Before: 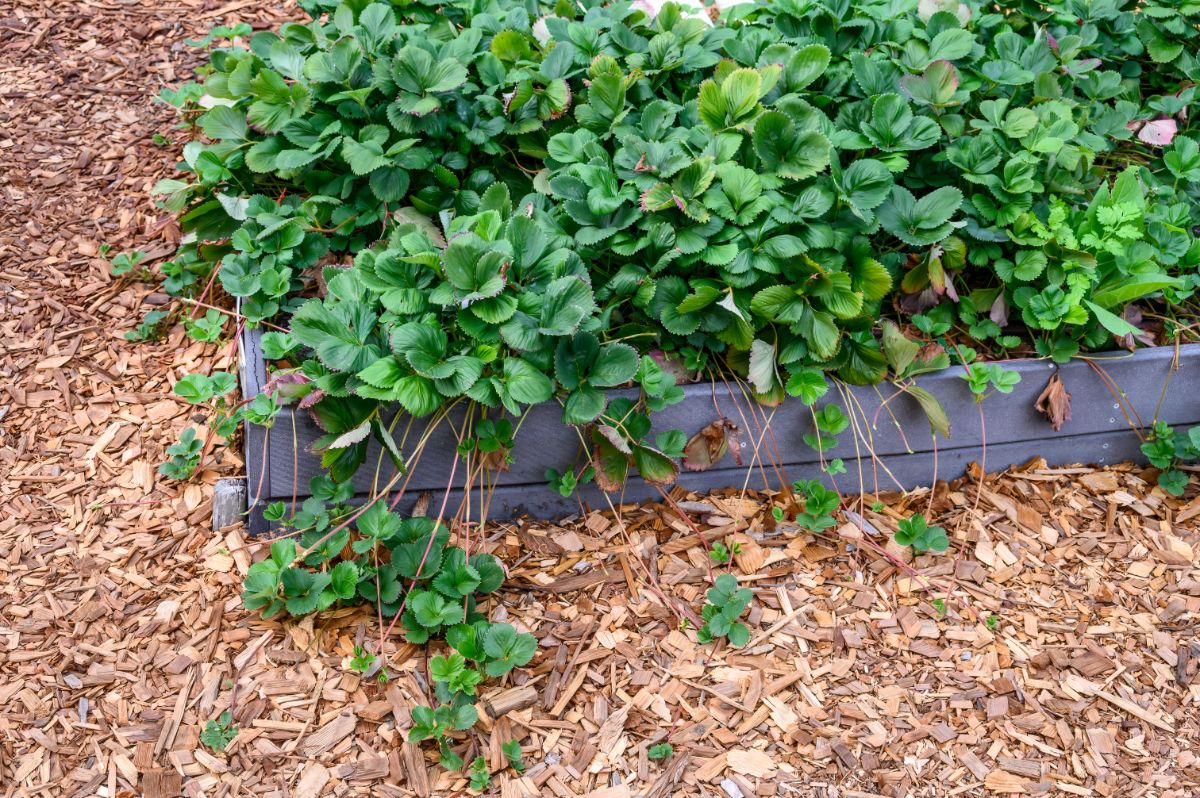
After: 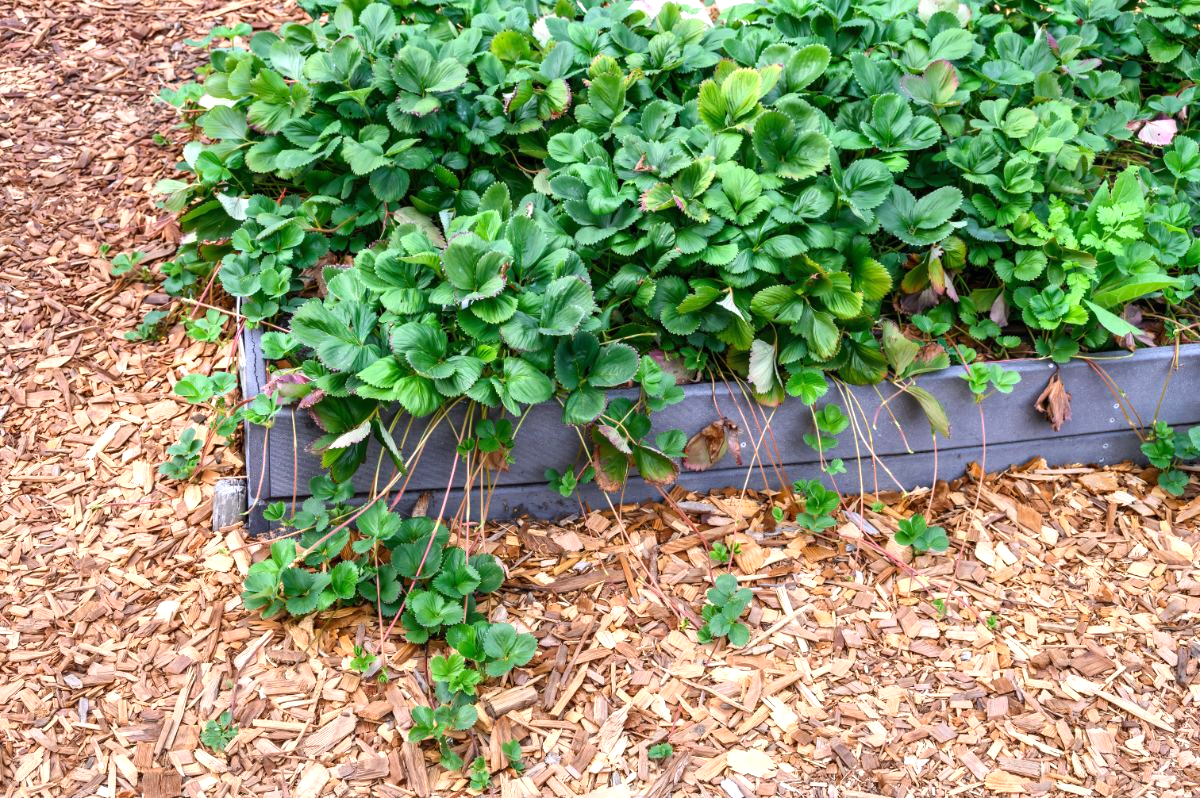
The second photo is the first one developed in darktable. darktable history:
tone equalizer: on, module defaults
exposure: black level correction 0, exposure 0.5 EV, compensate highlight preservation false
